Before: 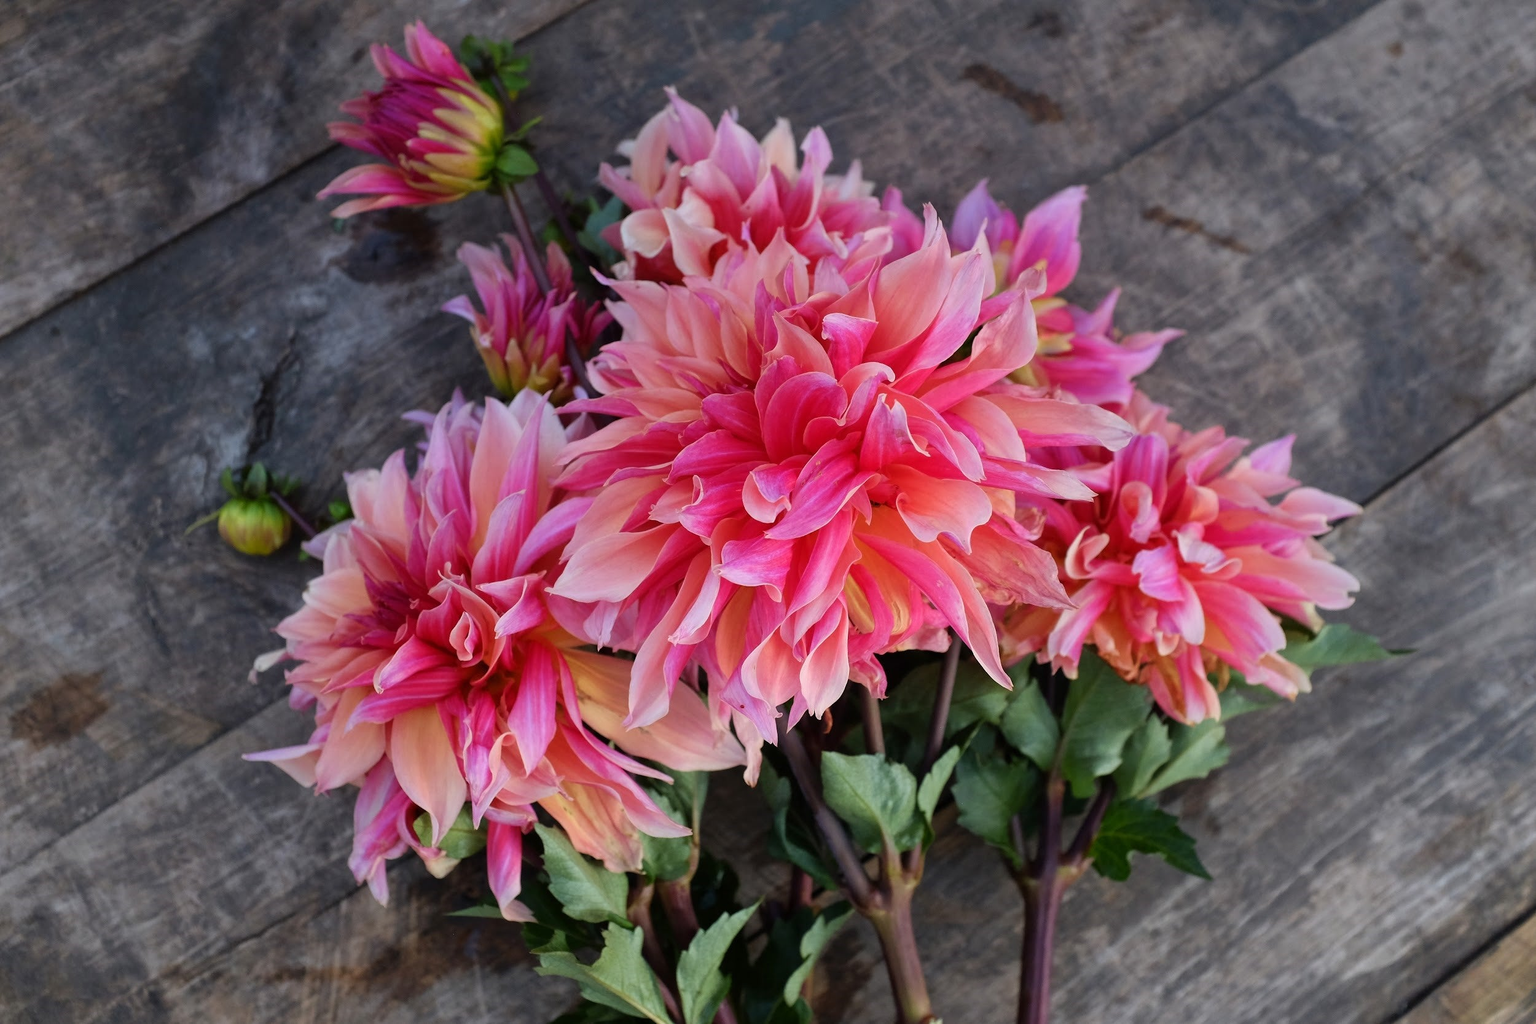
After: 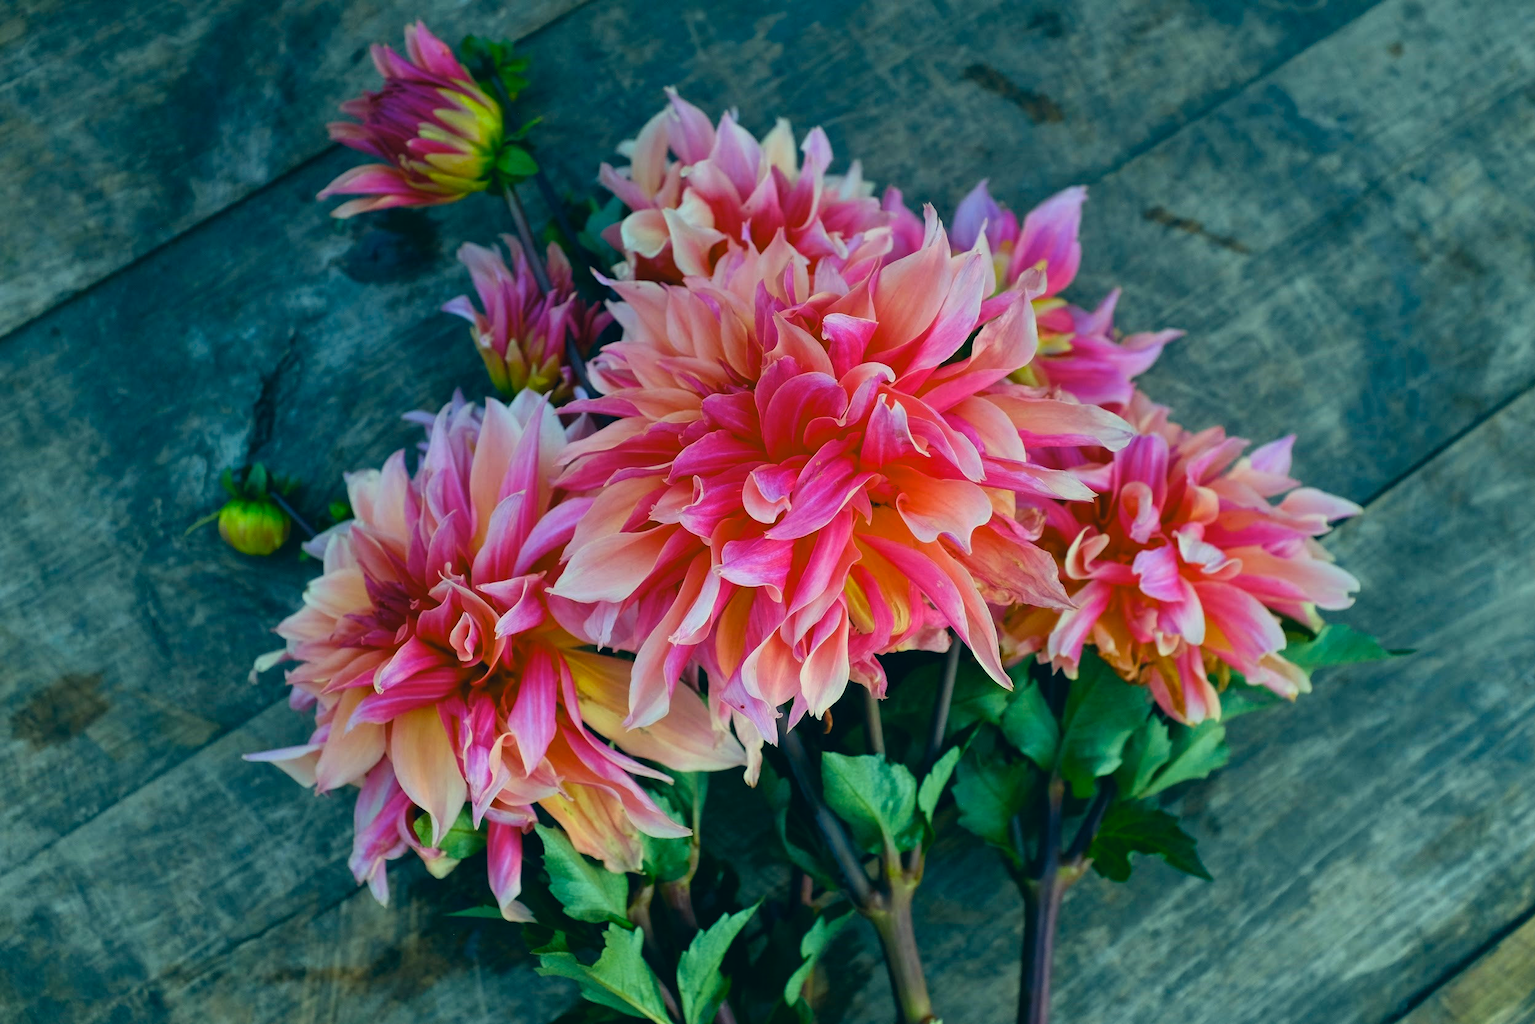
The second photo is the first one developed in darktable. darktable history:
contrast brightness saturation: contrast 0.08, saturation 0.02
color balance rgb: perceptual saturation grading › global saturation 34.05%, global vibrance 5.56%
color correction: highlights a* -20.08, highlights b* 9.8, shadows a* -20.4, shadows b* -10.76
